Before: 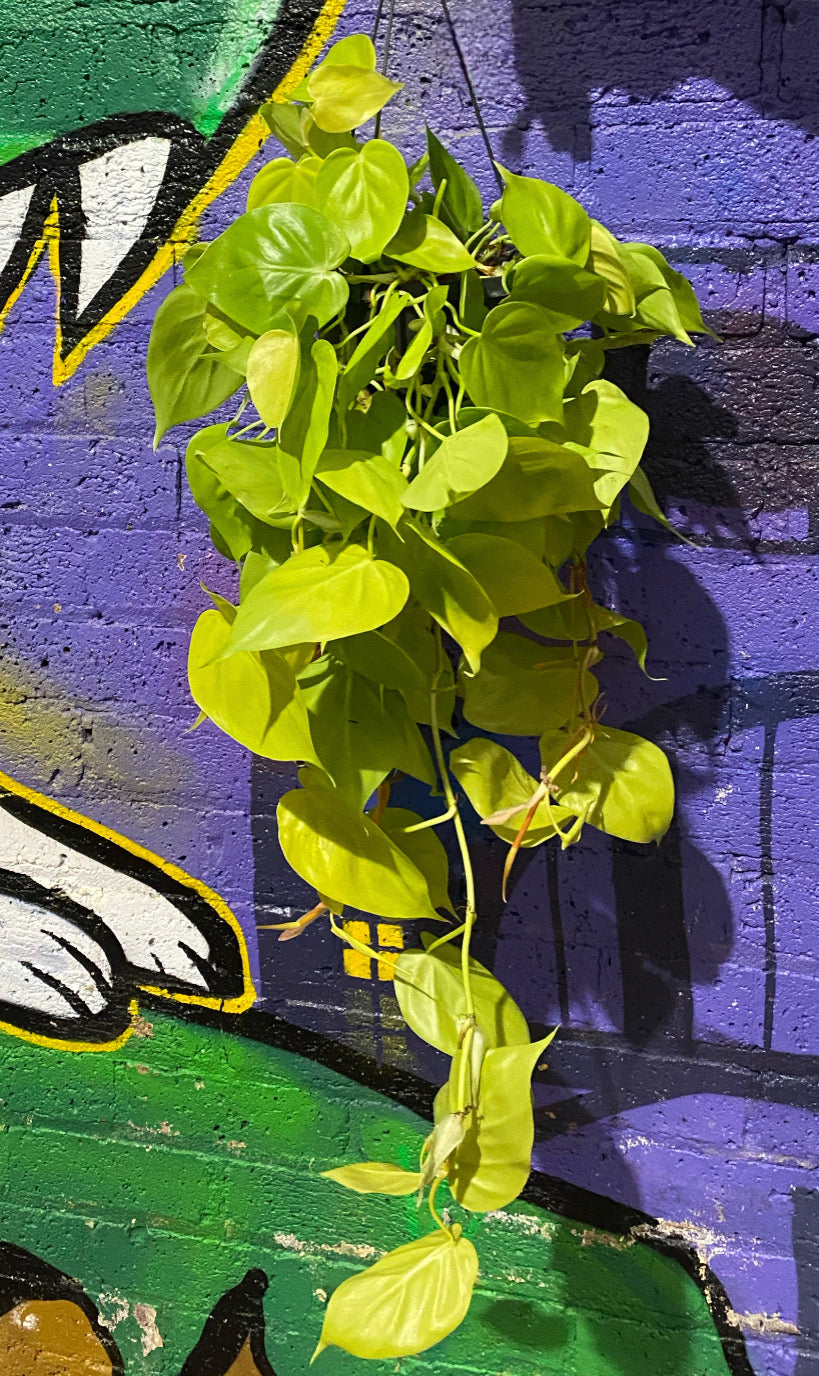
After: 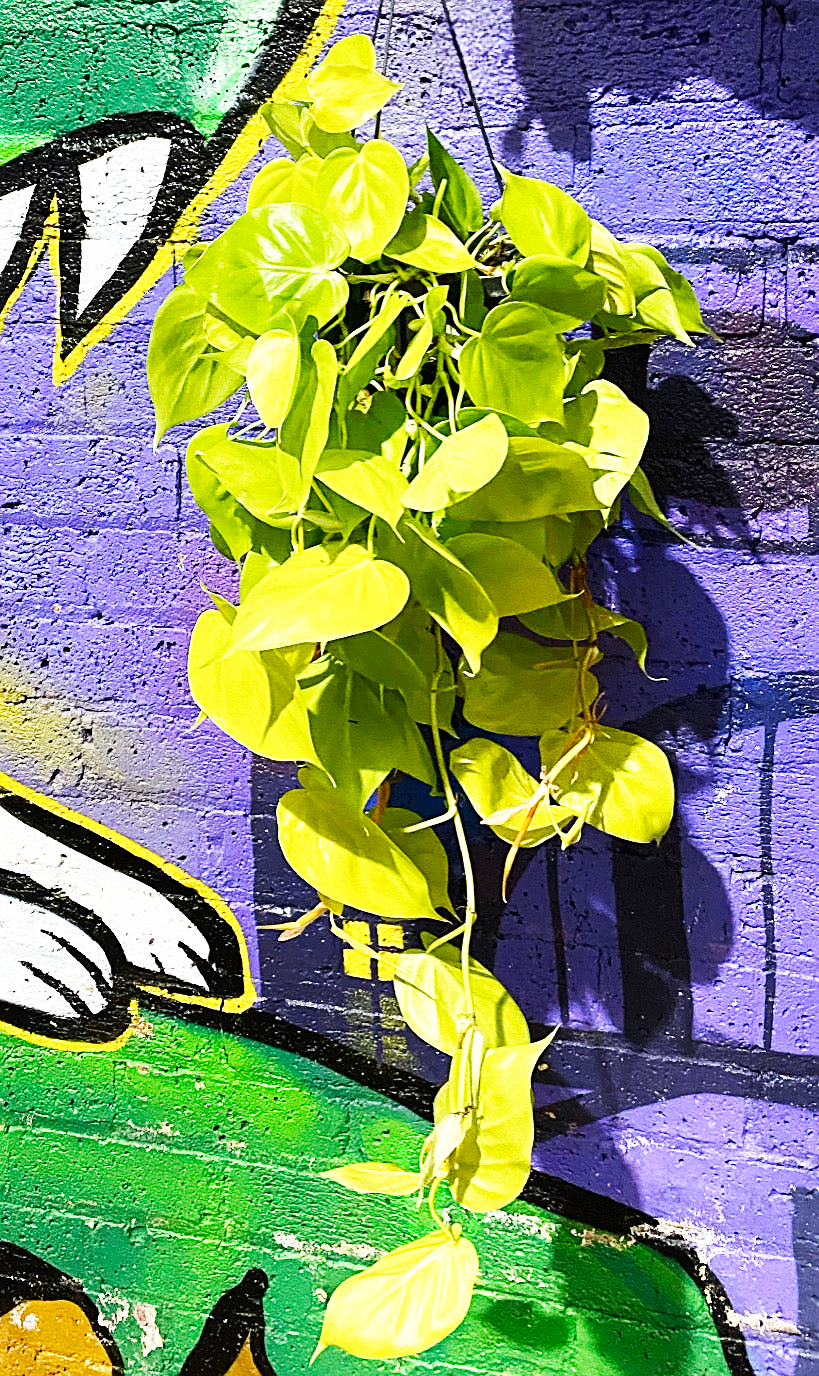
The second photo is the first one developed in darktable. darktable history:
white balance: red 0.976, blue 1.04
sharpen: on, module defaults
base curve: curves: ch0 [(0, 0) (0.007, 0.004) (0.027, 0.03) (0.046, 0.07) (0.207, 0.54) (0.442, 0.872) (0.673, 0.972) (1, 1)], preserve colors none
